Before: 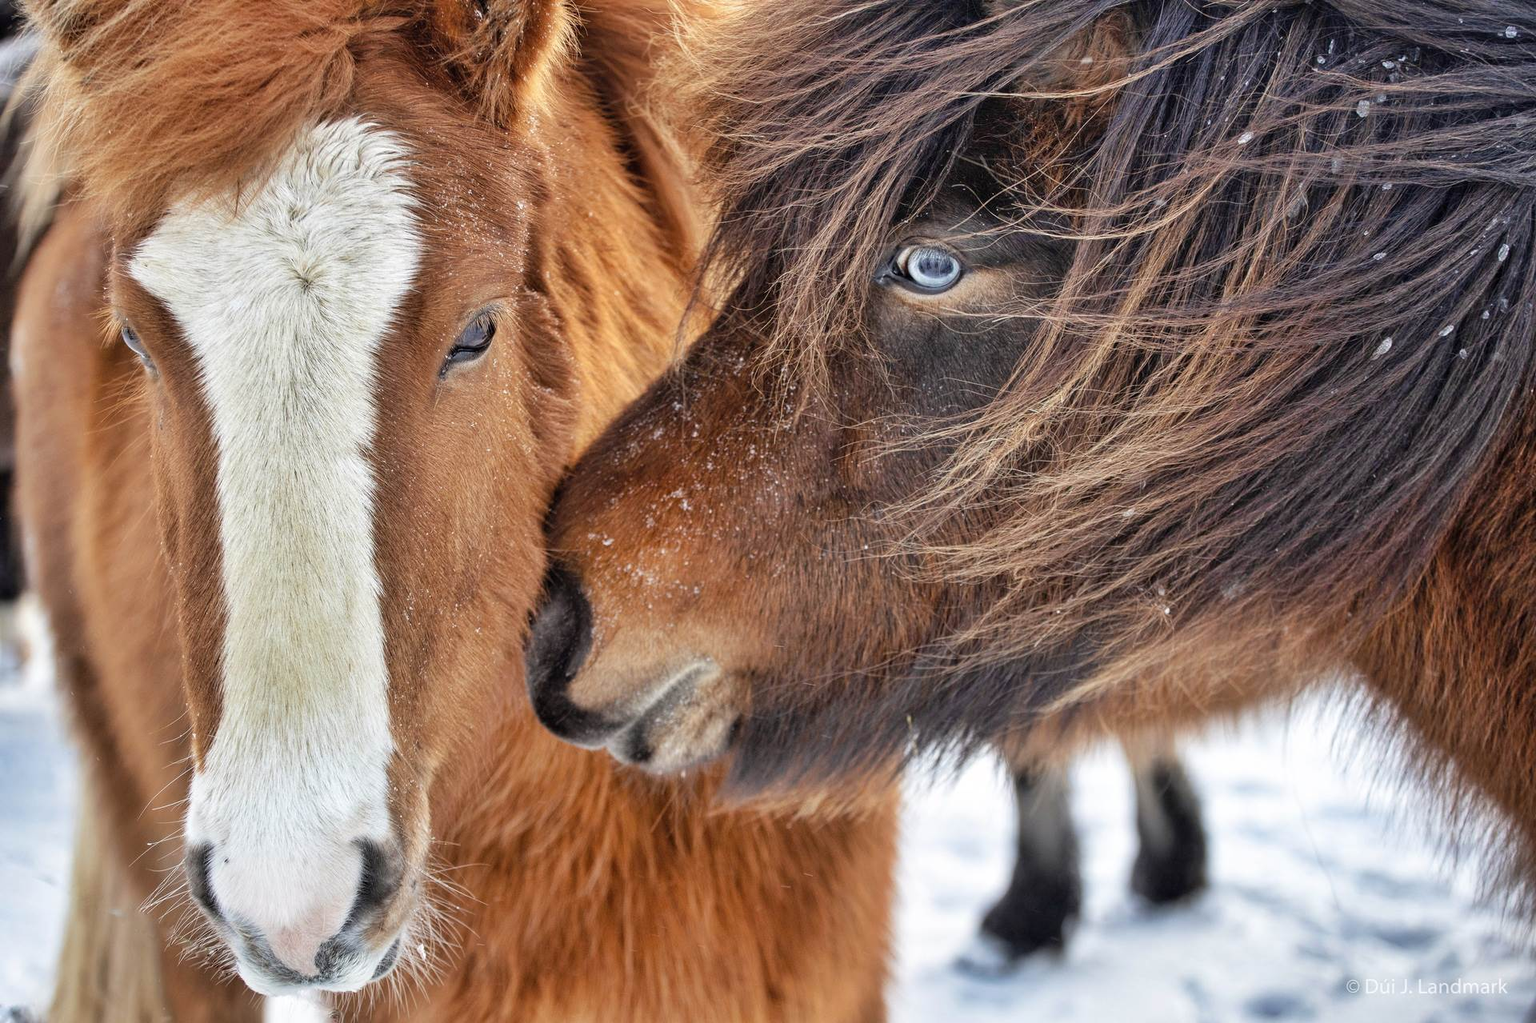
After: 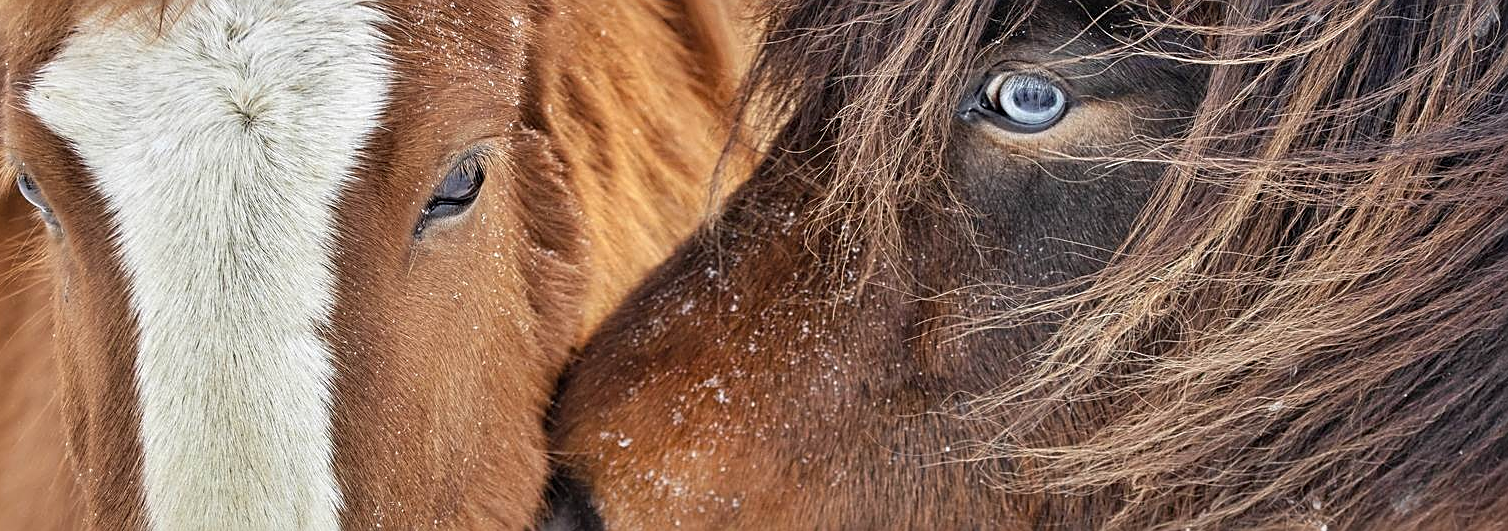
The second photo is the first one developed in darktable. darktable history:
crop: left 7.036%, top 18.398%, right 14.379%, bottom 40.043%
sharpen: amount 0.6
color correction: saturation 0.98
